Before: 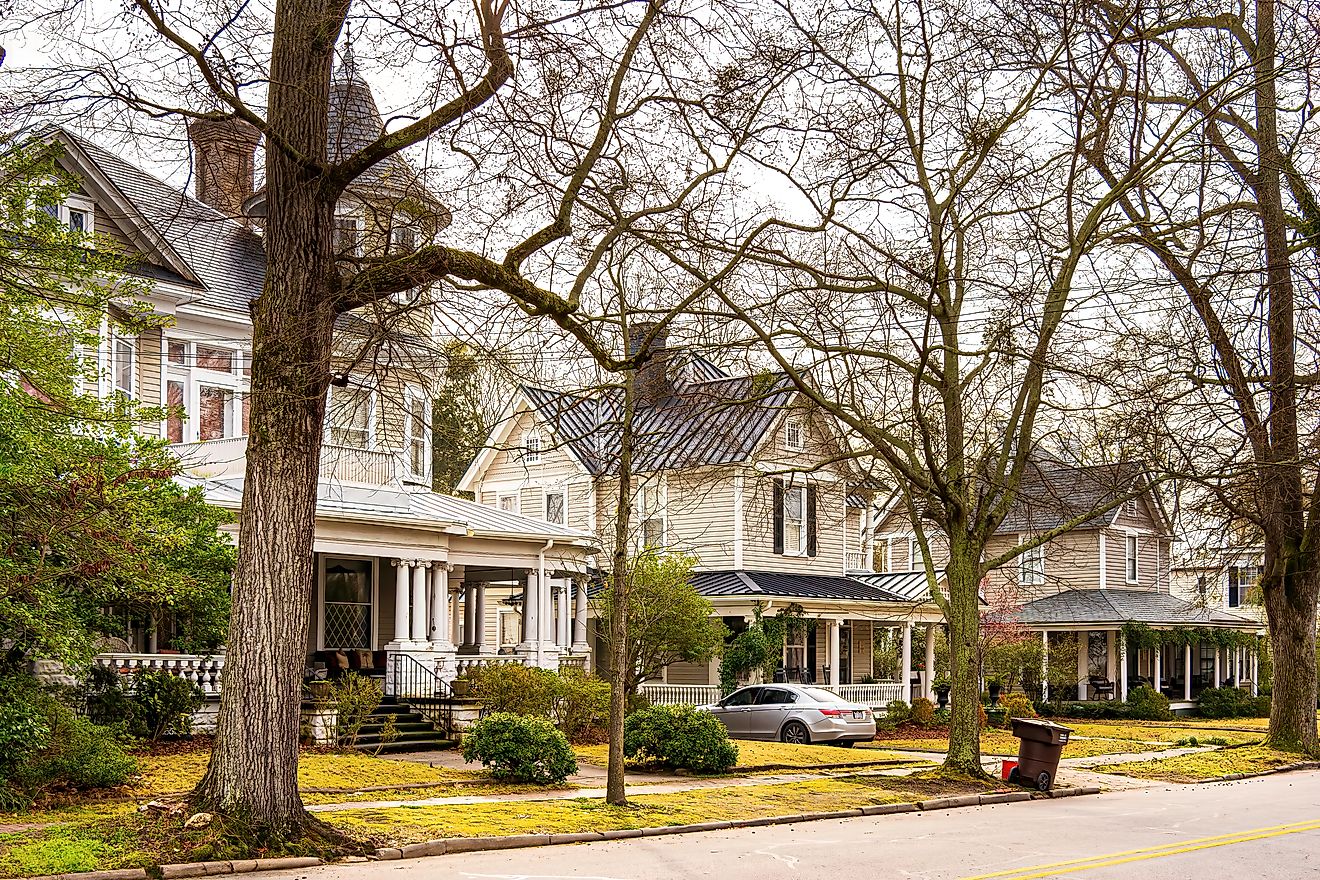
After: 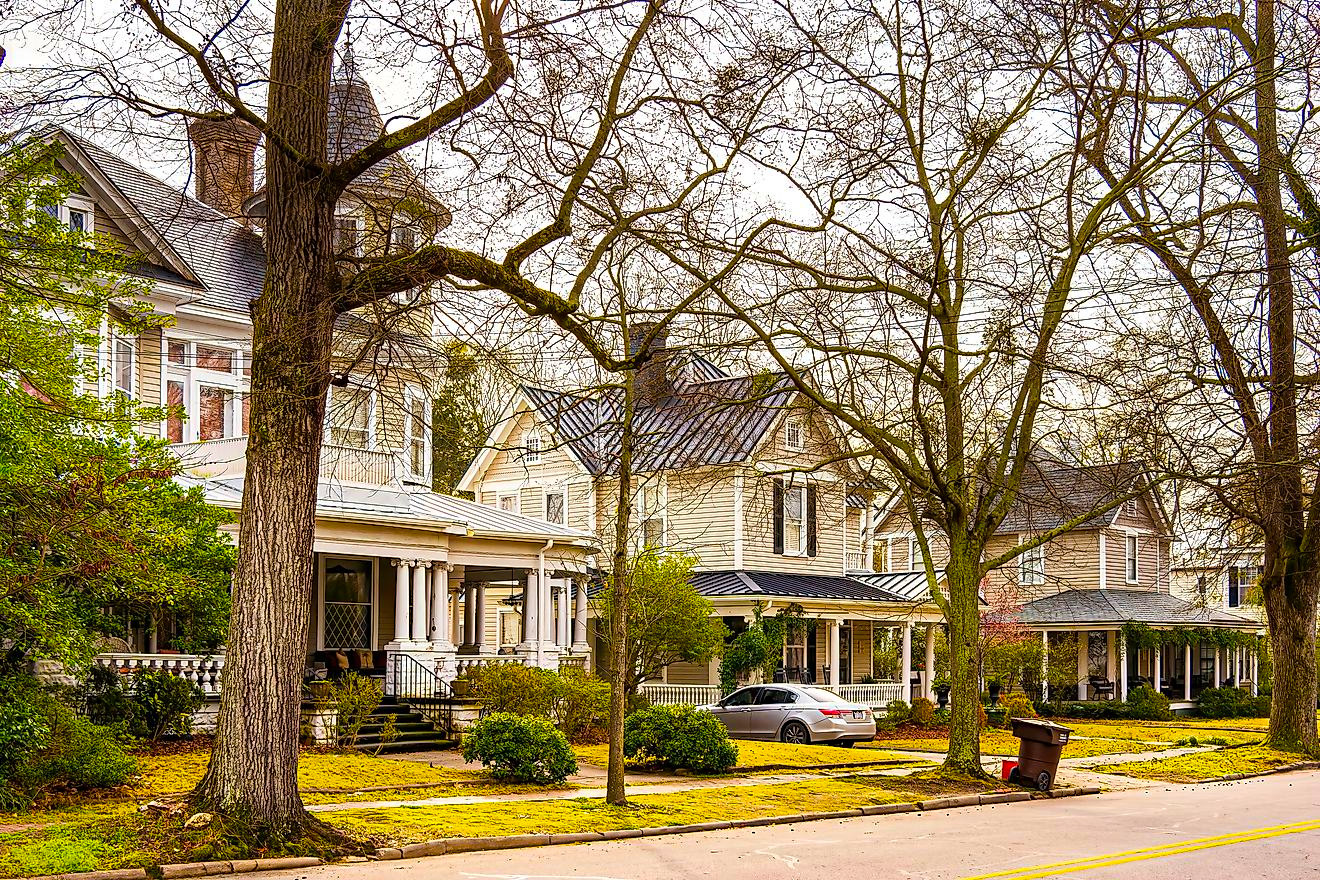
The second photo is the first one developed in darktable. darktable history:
haze removal: strength 0.286, distance 0.253, adaptive false
color balance rgb: linear chroma grading › shadows 10.679%, linear chroma grading › highlights 8.951%, linear chroma grading › global chroma 15.417%, linear chroma grading › mid-tones 14.779%, perceptual saturation grading › global saturation 0.853%, global vibrance 32.487%
